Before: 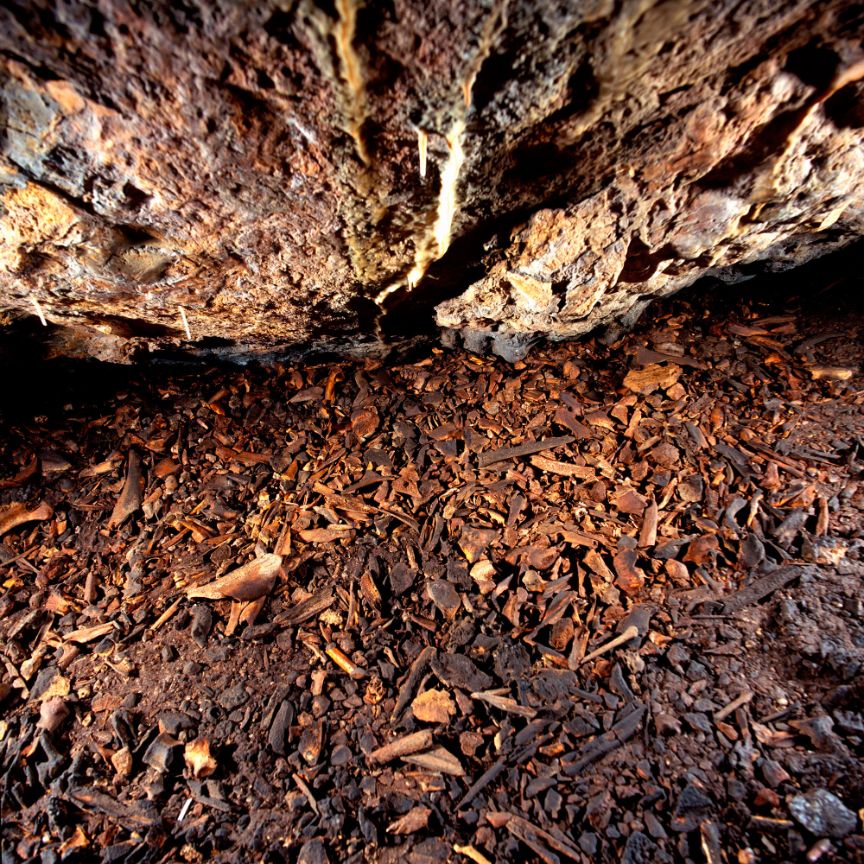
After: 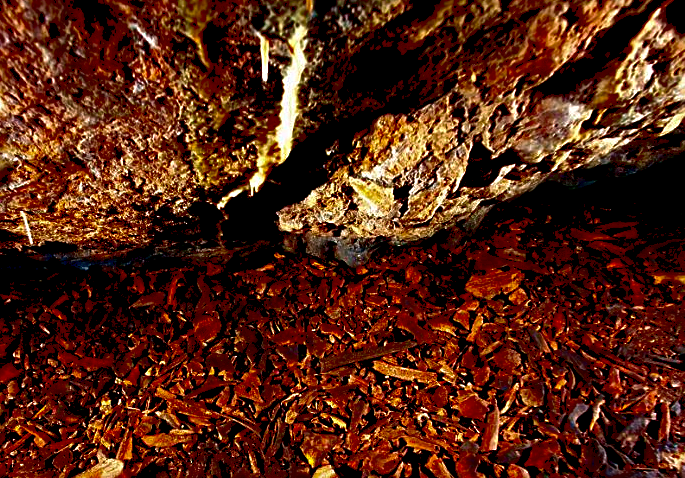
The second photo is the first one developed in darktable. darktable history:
color balance rgb: shadows lift › luminance -8.102%, shadows lift › chroma 2.414%, shadows lift › hue 165.05°, global offset › luminance -1.431%, perceptual saturation grading › global saturation 0.947%, global vibrance 23.467%
crop: left 18.352%, top 11.087%, right 2.332%, bottom 33.538%
sharpen: on, module defaults
velvia: on, module defaults
contrast brightness saturation: brightness -0.989, saturation 0.989
exposure: exposure 0.029 EV, compensate highlight preservation false
base curve: curves: ch0 [(0, 0) (0.158, 0.273) (0.879, 0.895) (1, 1)], preserve colors none
